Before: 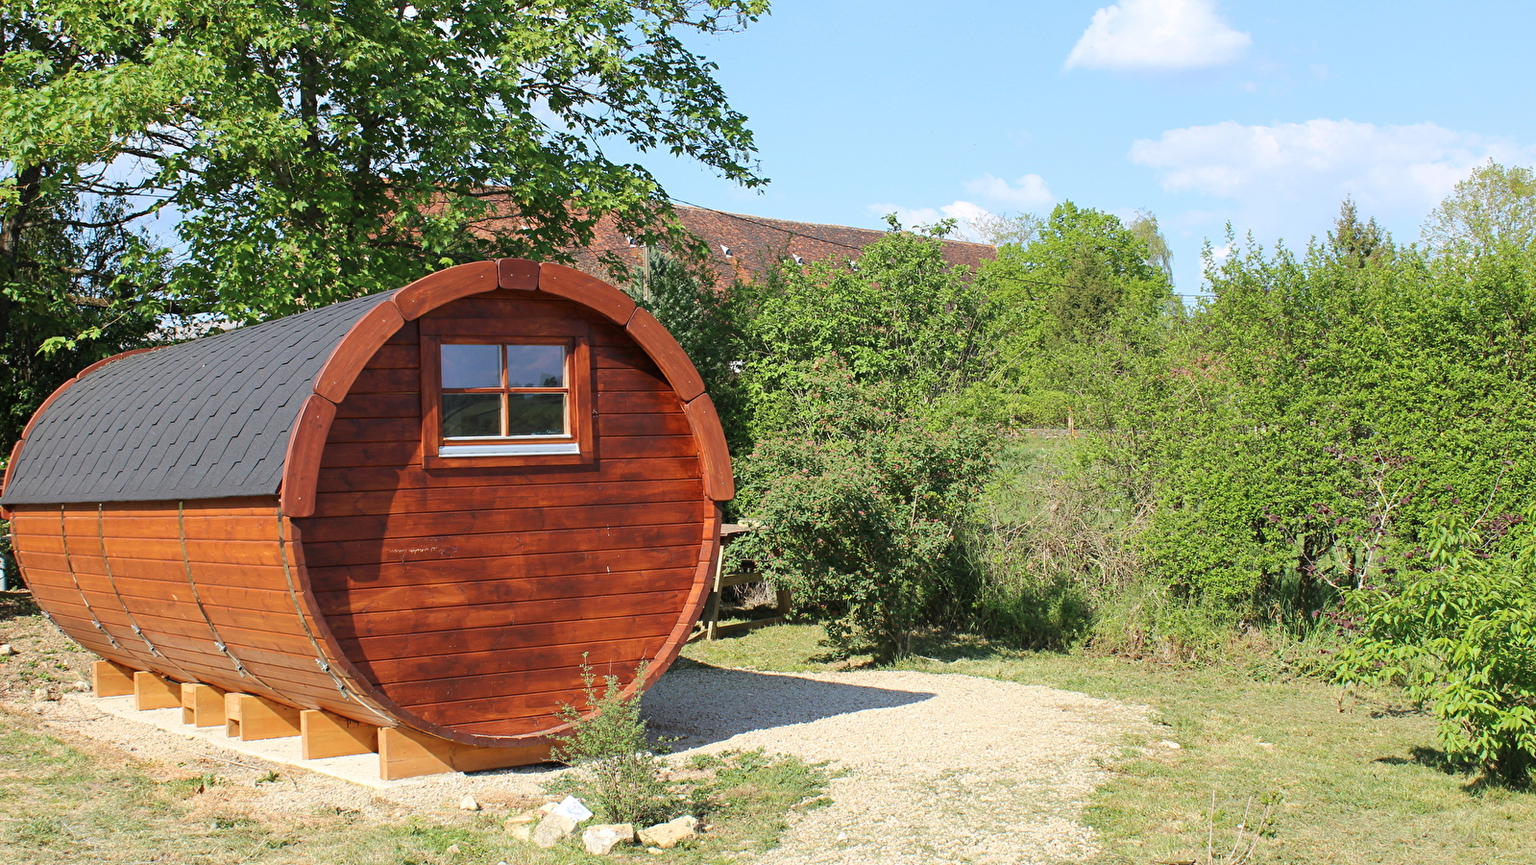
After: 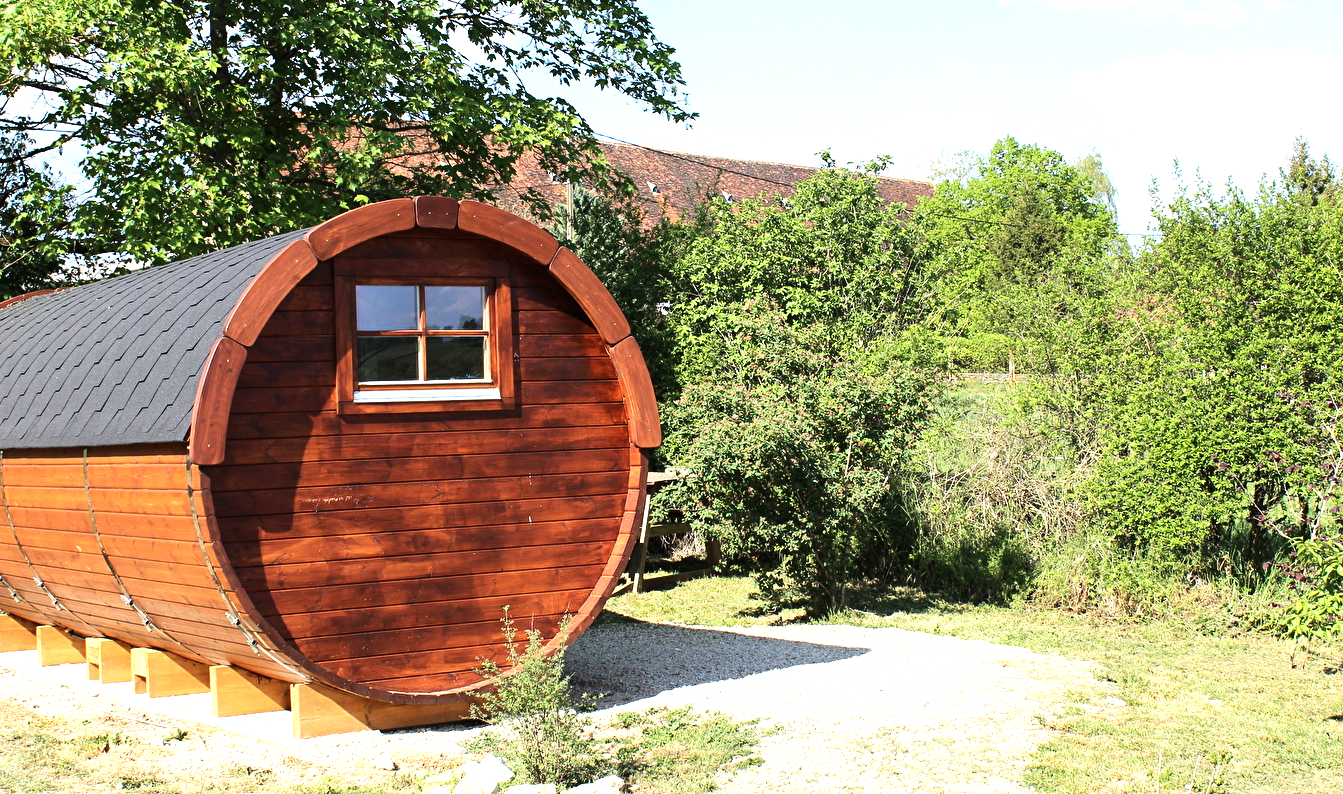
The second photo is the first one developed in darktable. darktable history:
tone equalizer: -8 EV -1.08 EV, -7 EV -1.01 EV, -6 EV -0.867 EV, -5 EV -0.578 EV, -3 EV 0.578 EV, -2 EV 0.867 EV, -1 EV 1.01 EV, +0 EV 1.08 EV, edges refinement/feathering 500, mask exposure compensation -1.57 EV, preserve details no
crop: left 6.446%, top 8.188%, right 9.538%, bottom 3.548%
